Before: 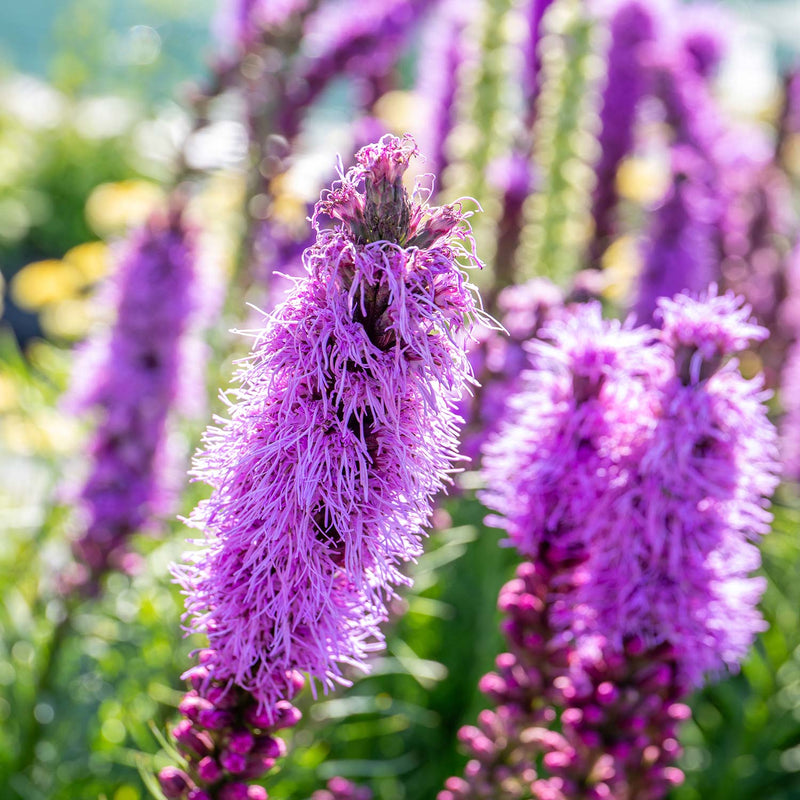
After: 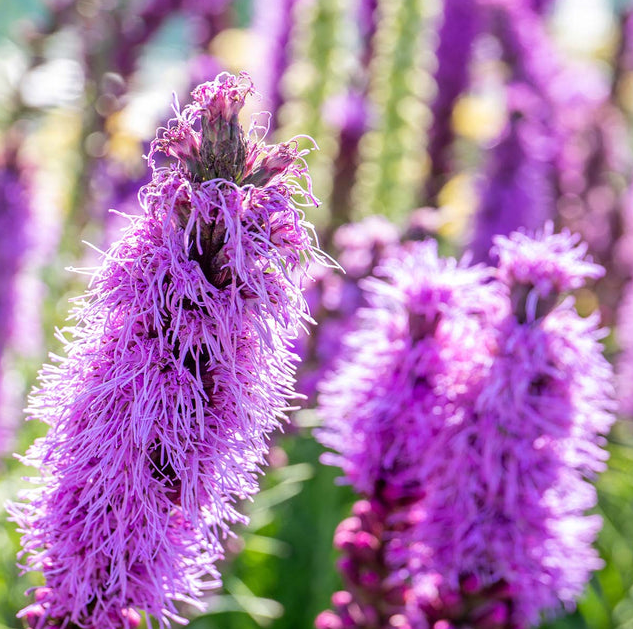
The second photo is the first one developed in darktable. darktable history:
crop and rotate: left 20.53%, top 7.794%, right 0.319%, bottom 13.521%
